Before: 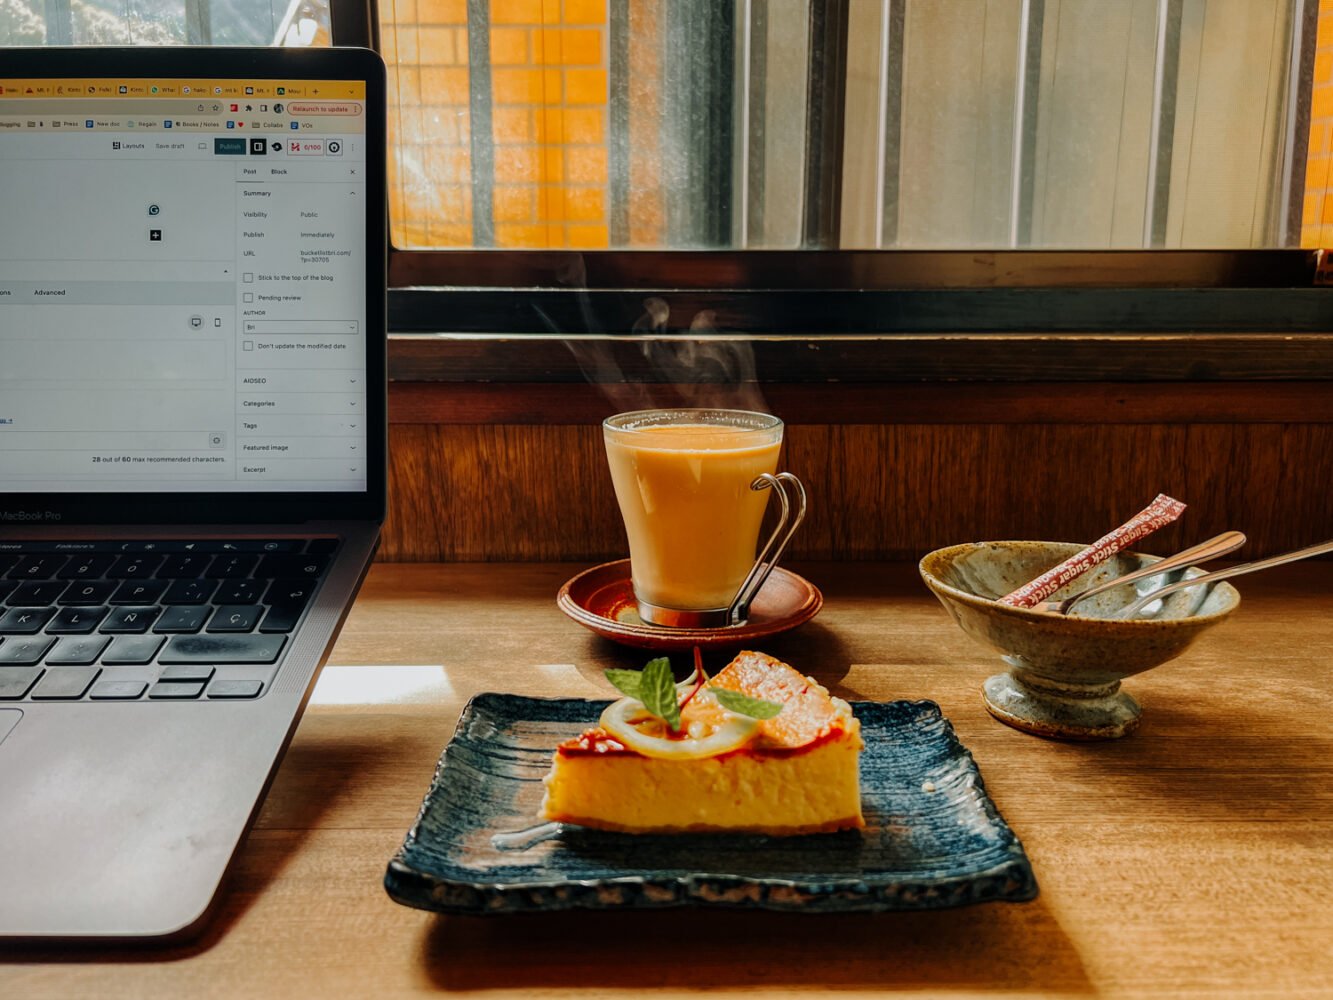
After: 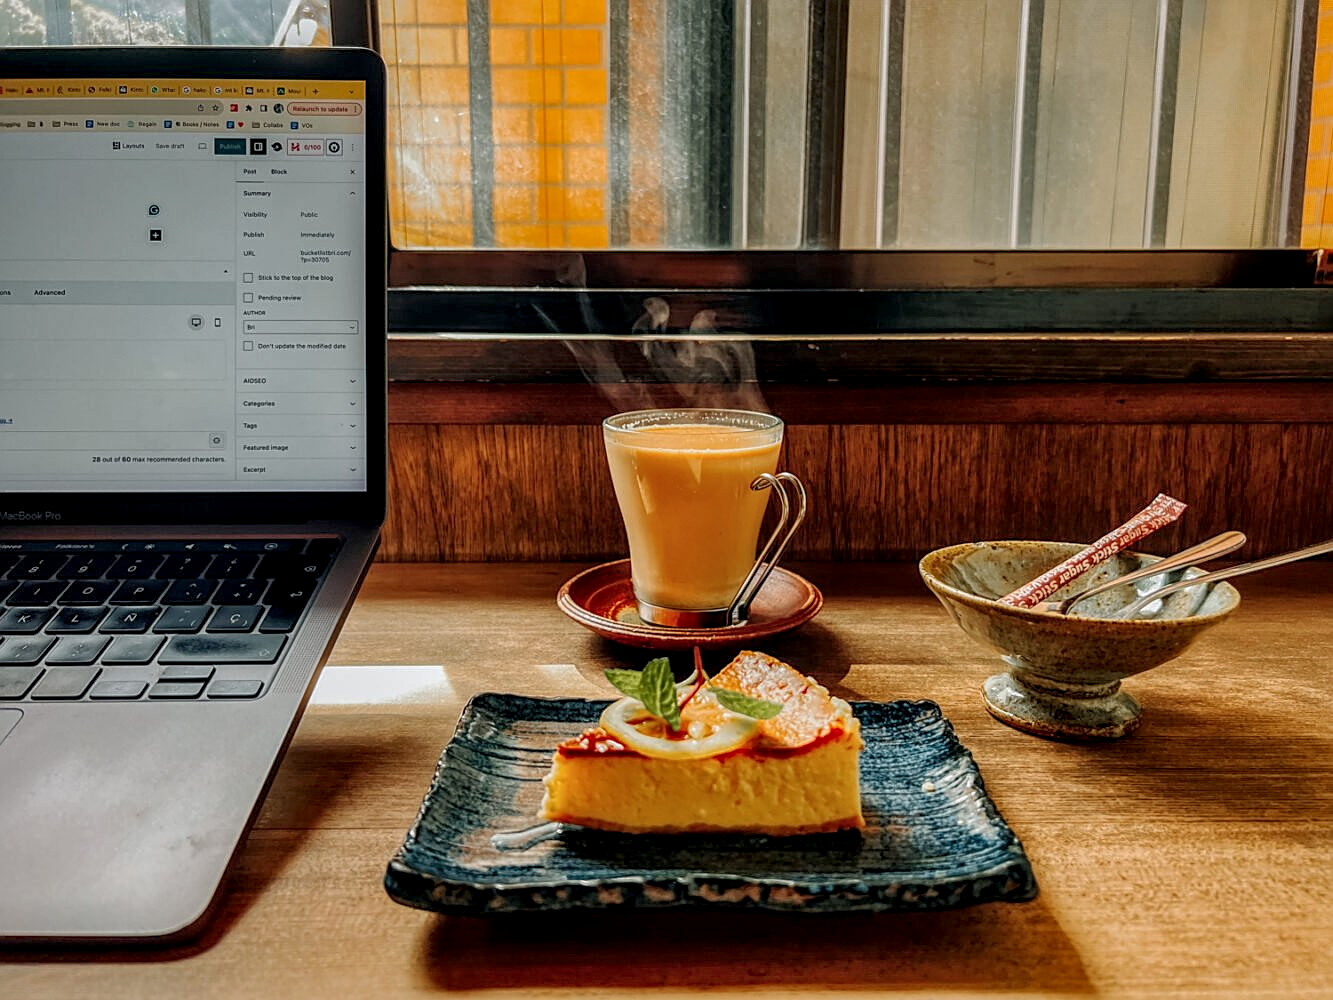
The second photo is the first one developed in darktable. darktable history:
shadows and highlights: on, module defaults
exposure: exposure -0.062 EV, compensate highlight preservation false
local contrast: highlights 59%, detail 147%
sharpen: on, module defaults
